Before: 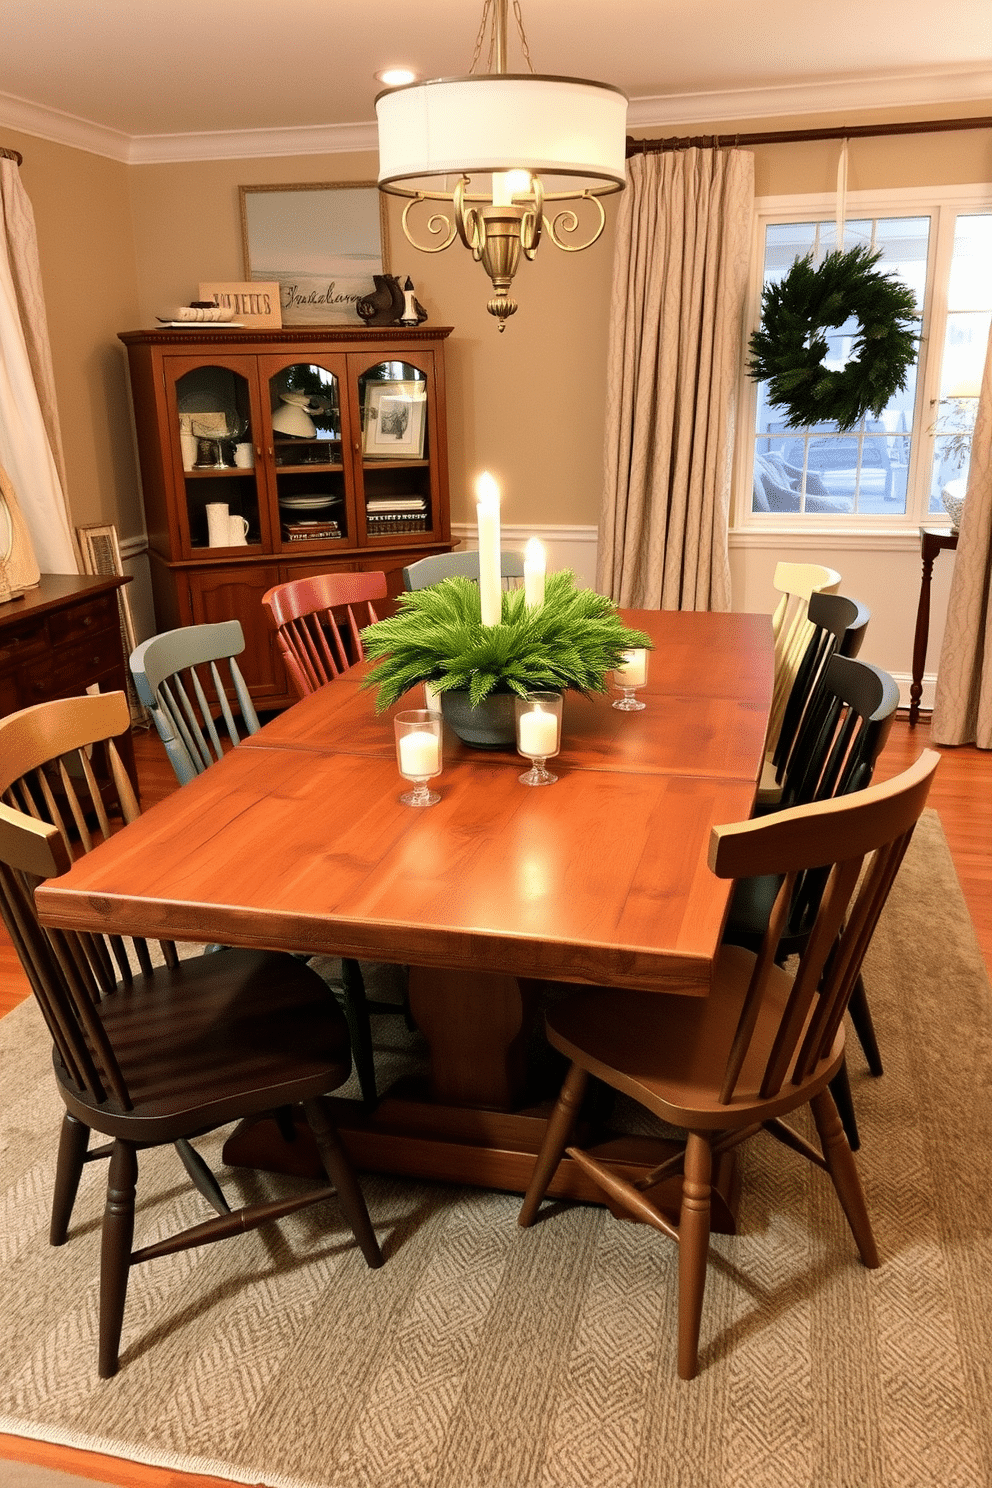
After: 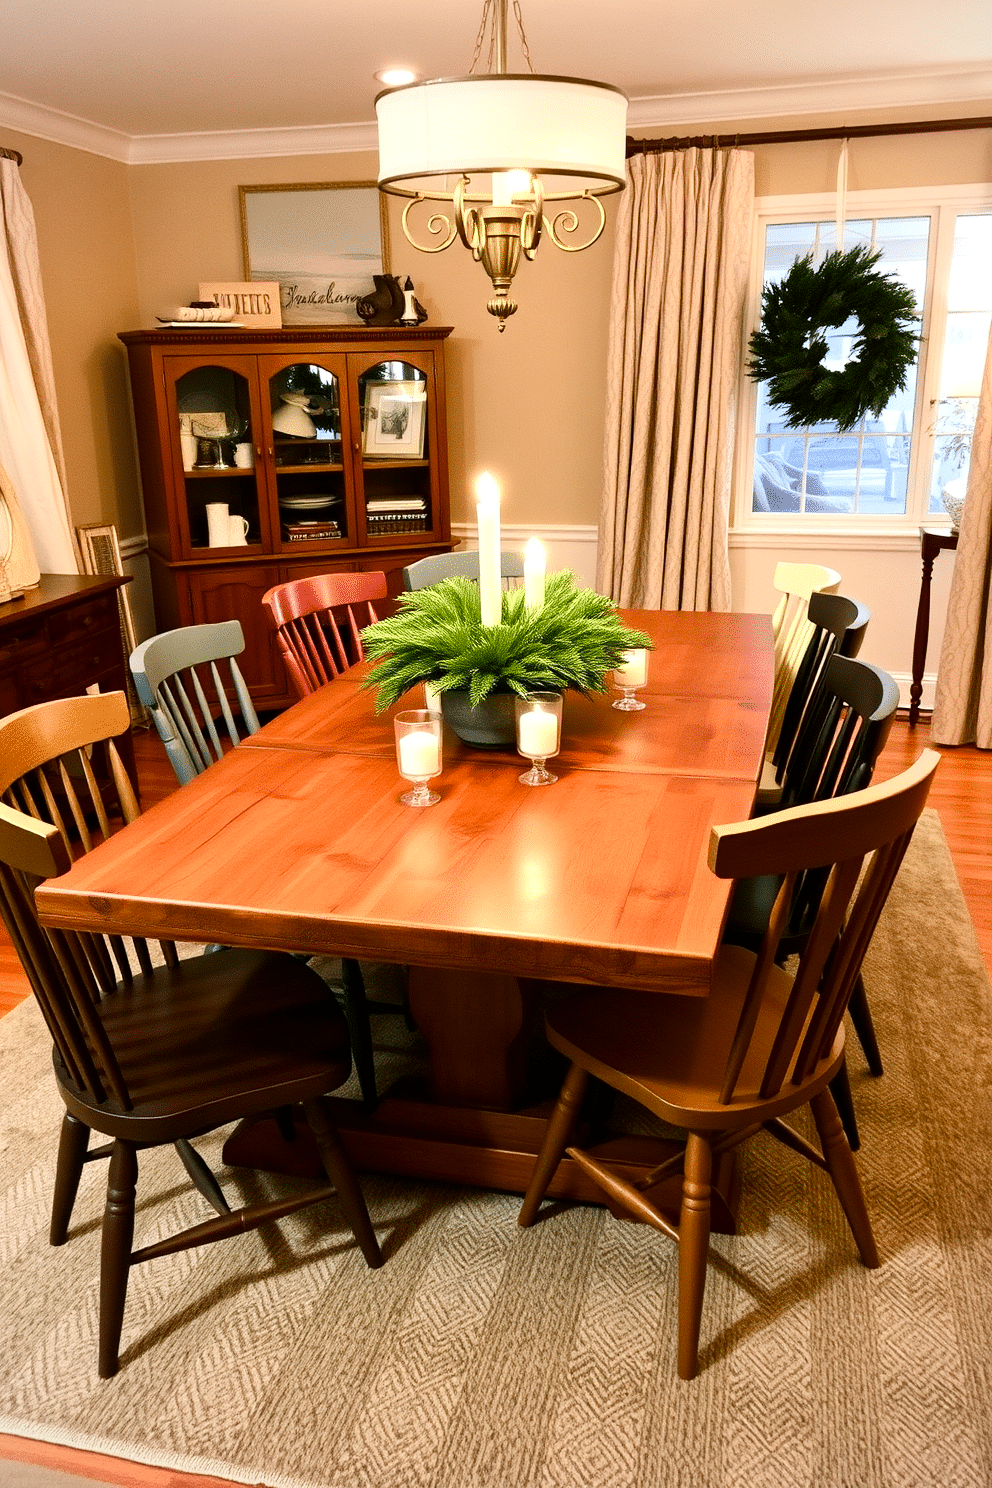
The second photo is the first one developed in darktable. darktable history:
color balance rgb: linear chroma grading › shadows 32%, linear chroma grading › global chroma -2%, linear chroma grading › mid-tones 4%, perceptual saturation grading › global saturation -2%, perceptual saturation grading › highlights -8%, perceptual saturation grading › mid-tones 8%, perceptual saturation grading › shadows 4%, perceptual brilliance grading › highlights 8%, perceptual brilliance grading › mid-tones 4%, perceptual brilliance grading › shadows 2%, global vibrance 16%, saturation formula JzAzBz (2021)
contrast brightness saturation: contrast 0.14
vignetting: fall-off radius 93.87%
